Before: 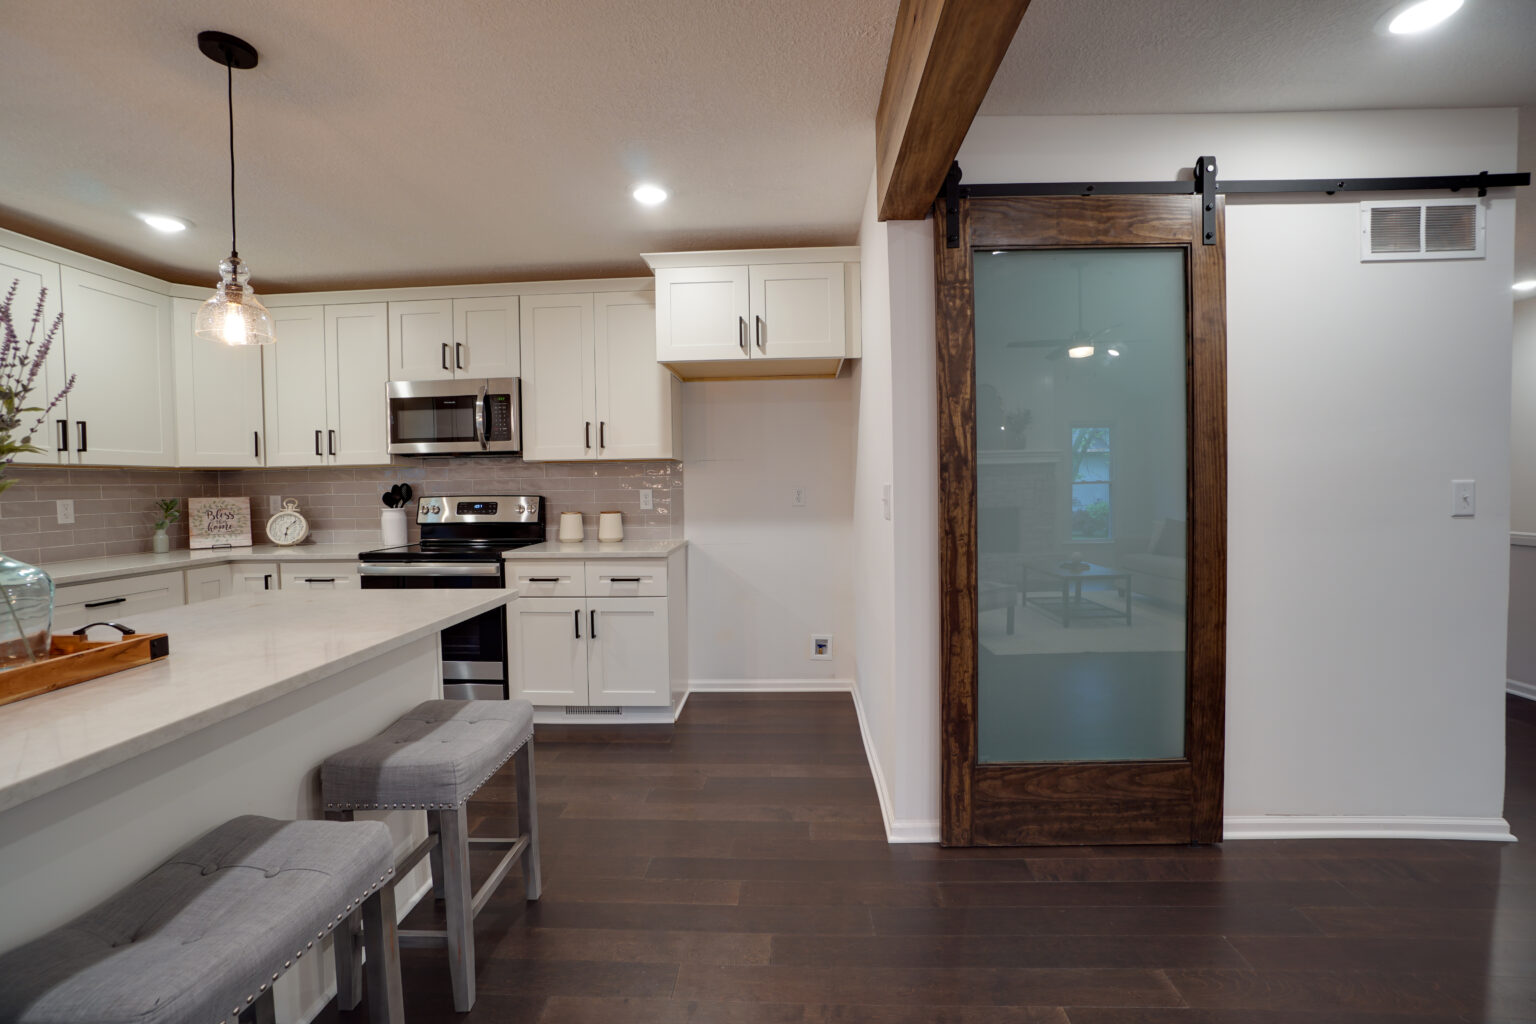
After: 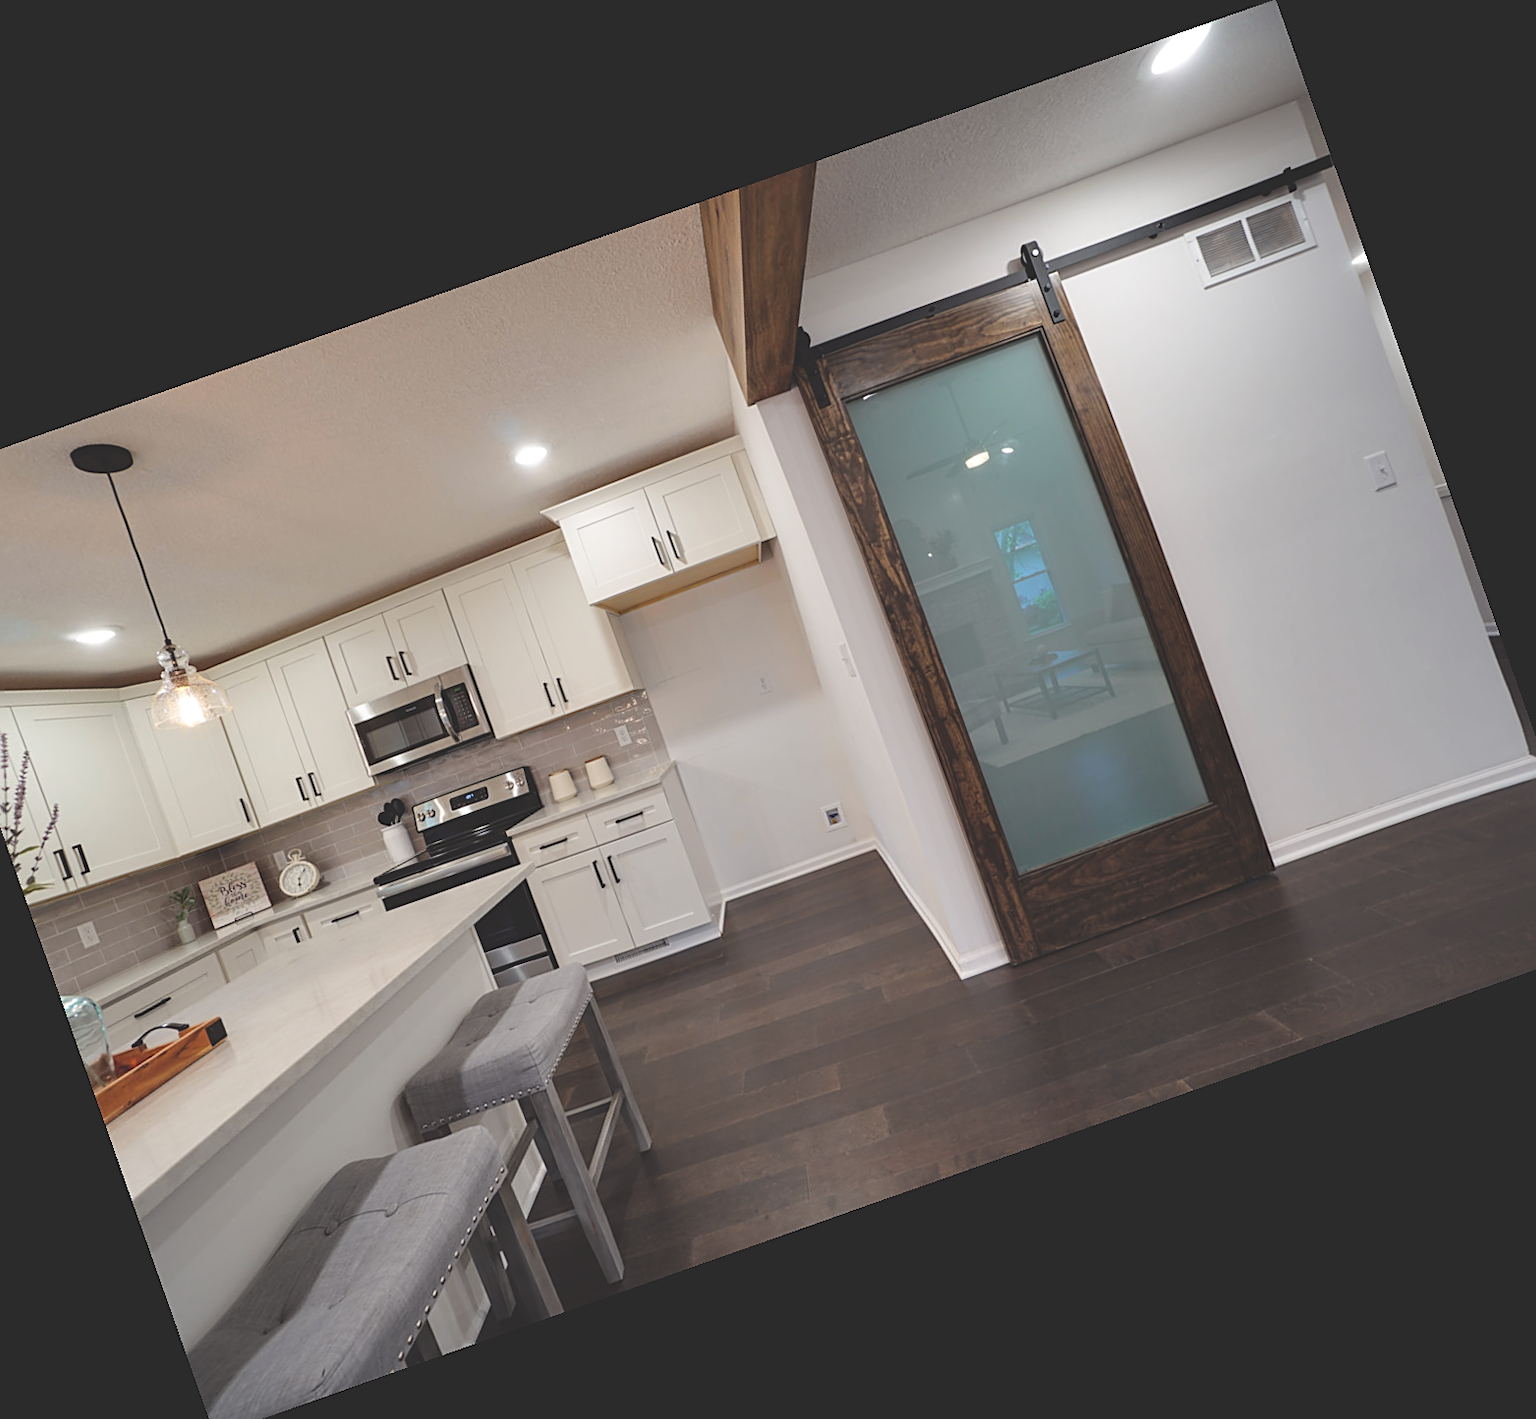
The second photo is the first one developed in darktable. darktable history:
crop and rotate: angle 19.43°, left 6.812%, right 4.125%, bottom 1.087%
rotate and perspective: rotation 0.226°, lens shift (vertical) -0.042, crop left 0.023, crop right 0.982, crop top 0.006, crop bottom 0.994
tone curve: curves: ch0 [(0, 0.023) (0.132, 0.075) (0.241, 0.178) (0.487, 0.491) (0.782, 0.8) (1, 0.989)]; ch1 [(0, 0) (0.396, 0.369) (0.467, 0.454) (0.498, 0.5) (0.518, 0.517) (0.57, 0.586) (0.619, 0.663) (0.692, 0.744) (1, 1)]; ch2 [(0, 0) (0.427, 0.416) (0.483, 0.481) (0.503, 0.503) (0.526, 0.527) (0.563, 0.573) (0.632, 0.667) (0.705, 0.737) (0.985, 0.966)], color space Lab, independent channels
exposure: black level correction -0.041, exposure 0.064 EV, compensate highlight preservation false
sharpen: on, module defaults
